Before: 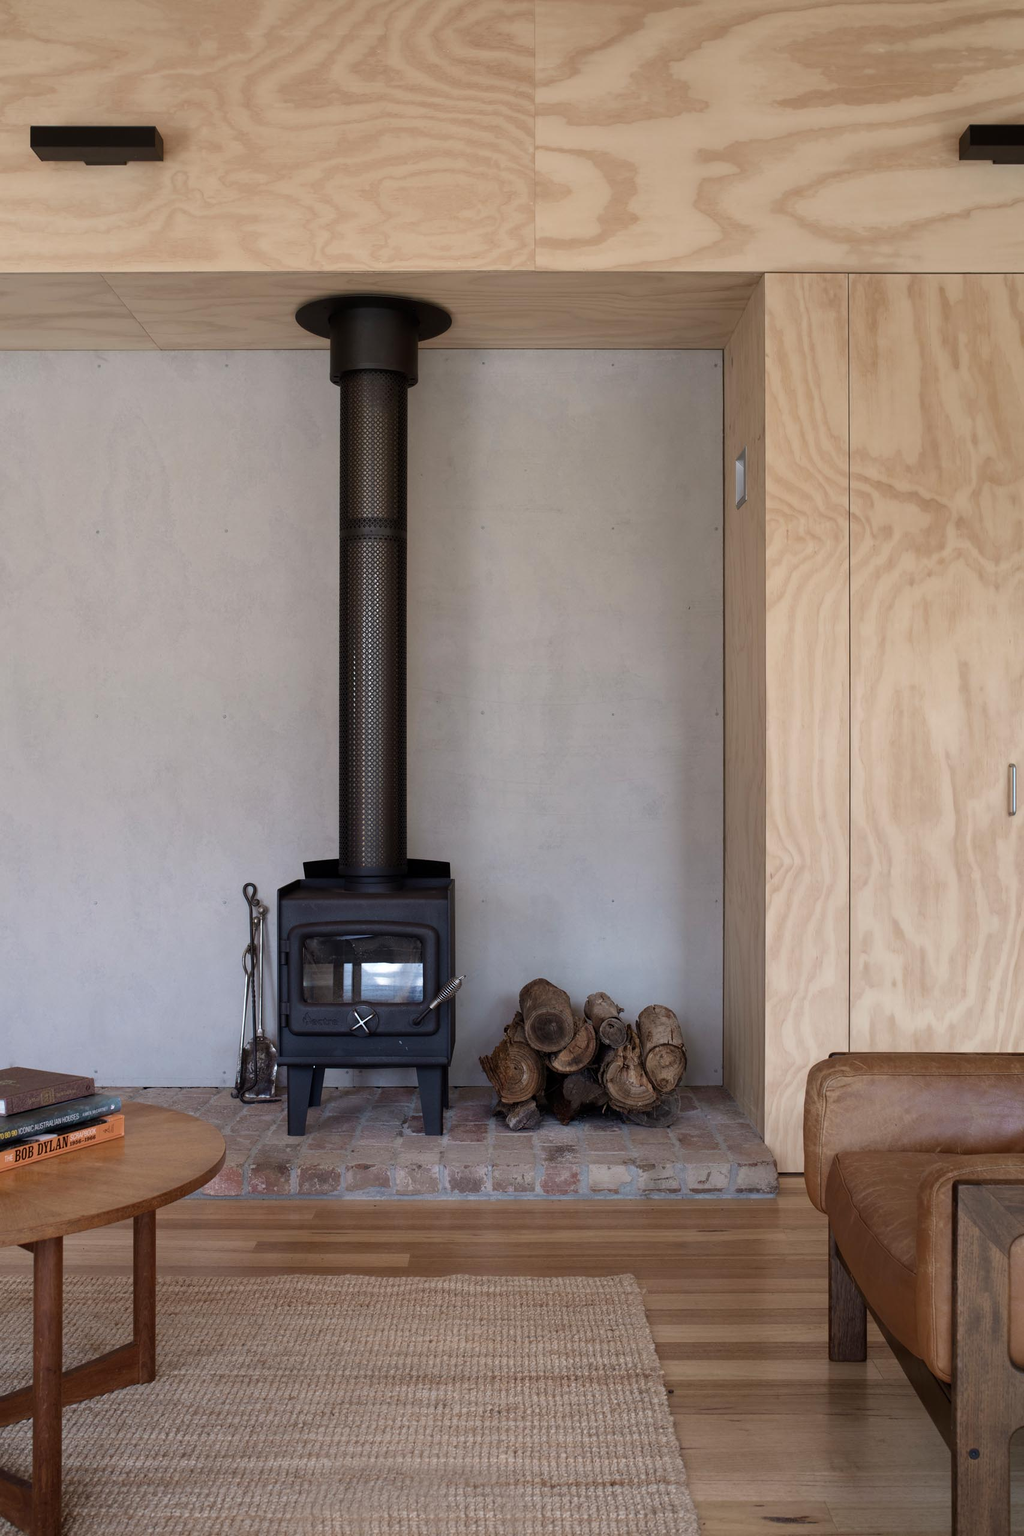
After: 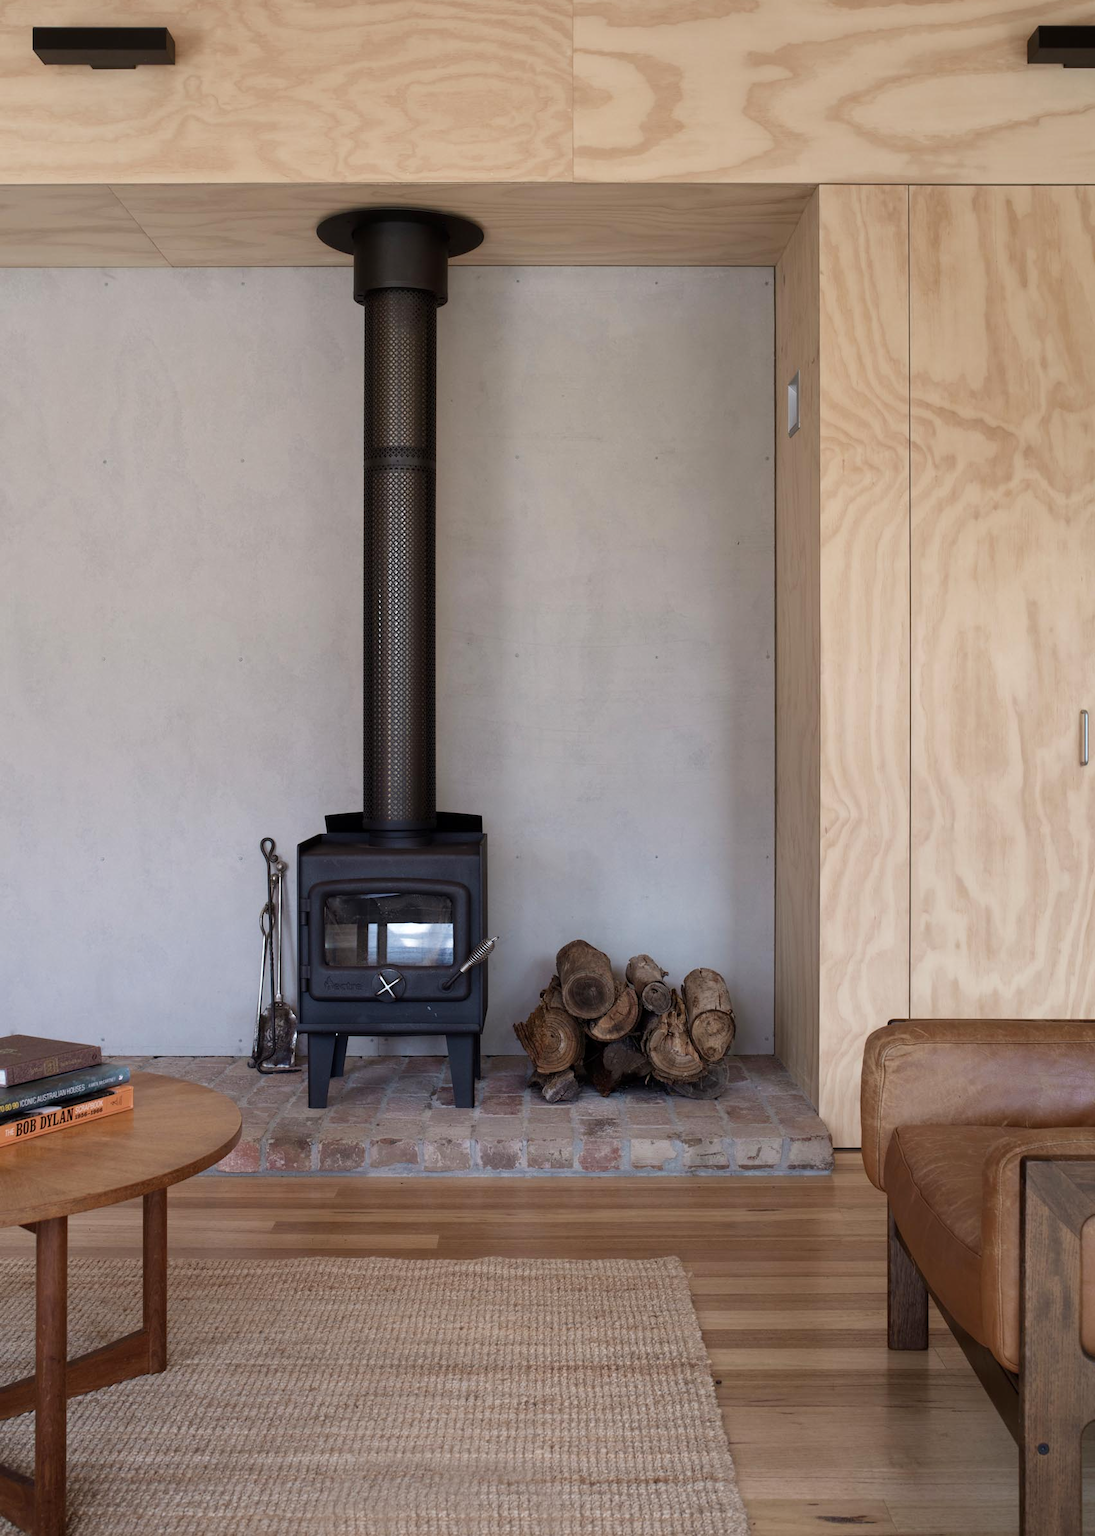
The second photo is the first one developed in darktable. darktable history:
base curve: curves: ch0 [(0, 0) (0.472, 0.508) (1, 1)], preserve colors none
crop and rotate: top 6.574%
